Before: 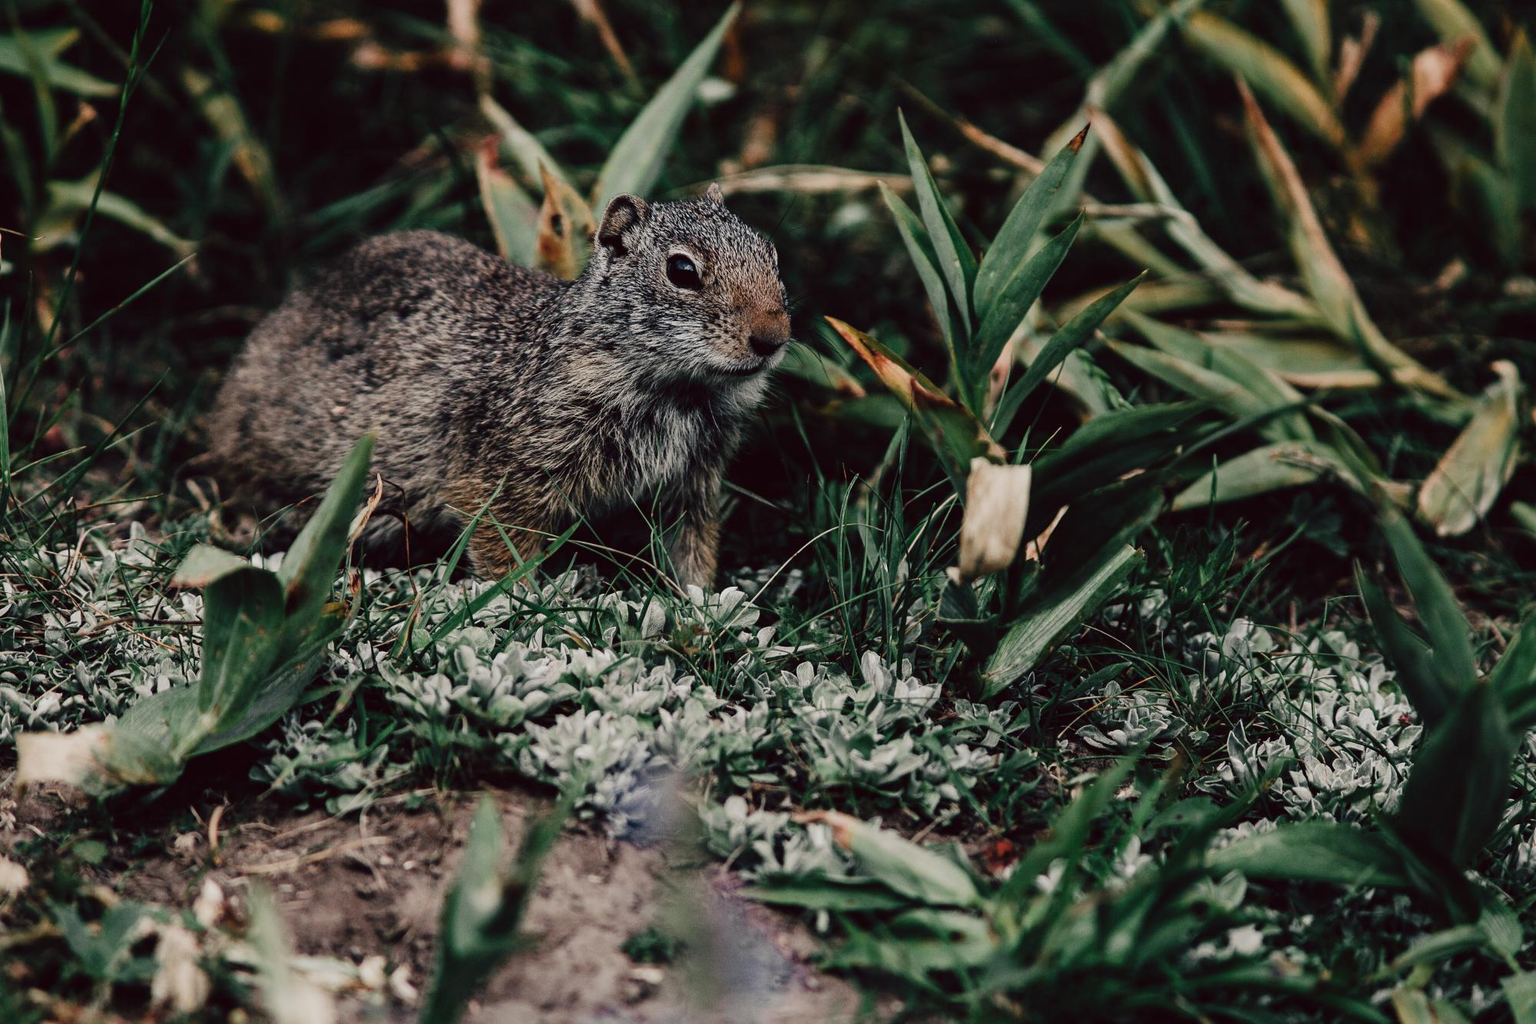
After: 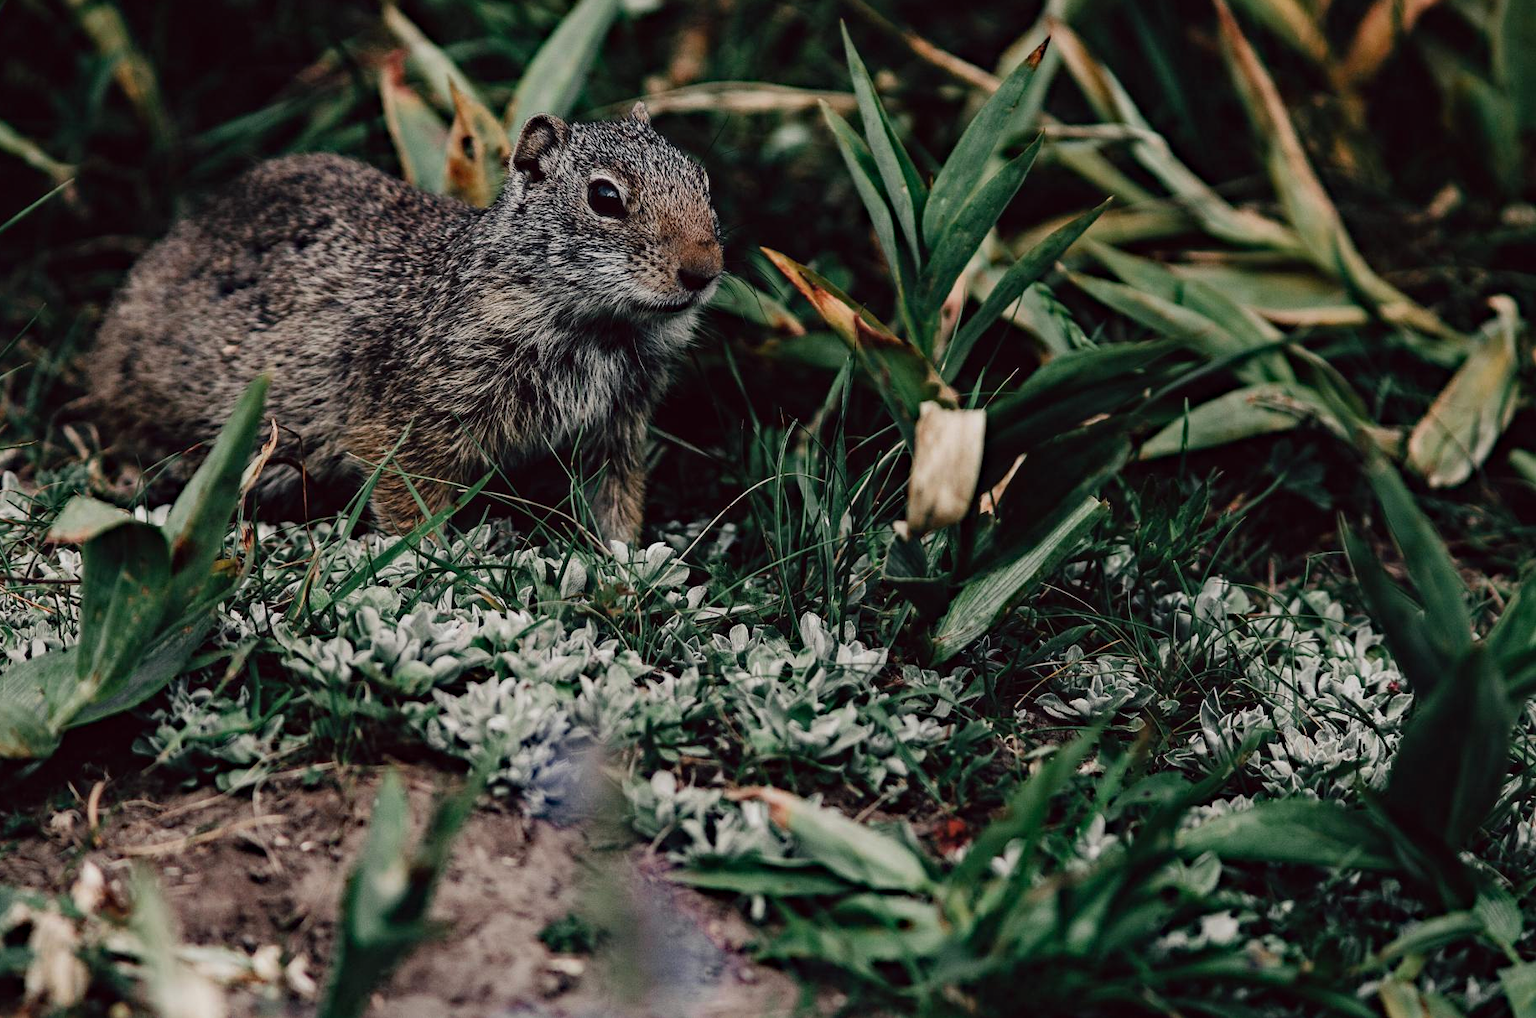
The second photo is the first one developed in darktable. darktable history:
haze removal: compatibility mode true, adaptive false
crop and rotate: left 8.394%, top 8.827%
